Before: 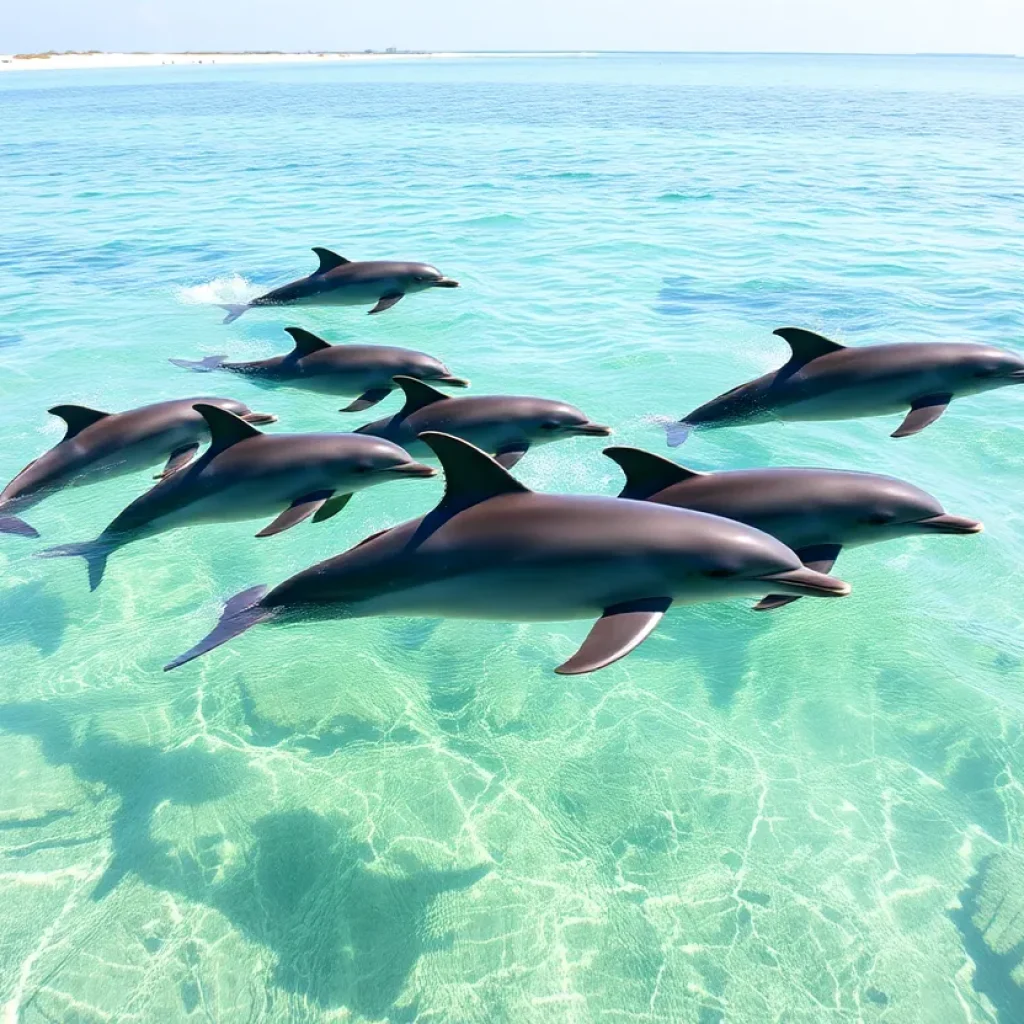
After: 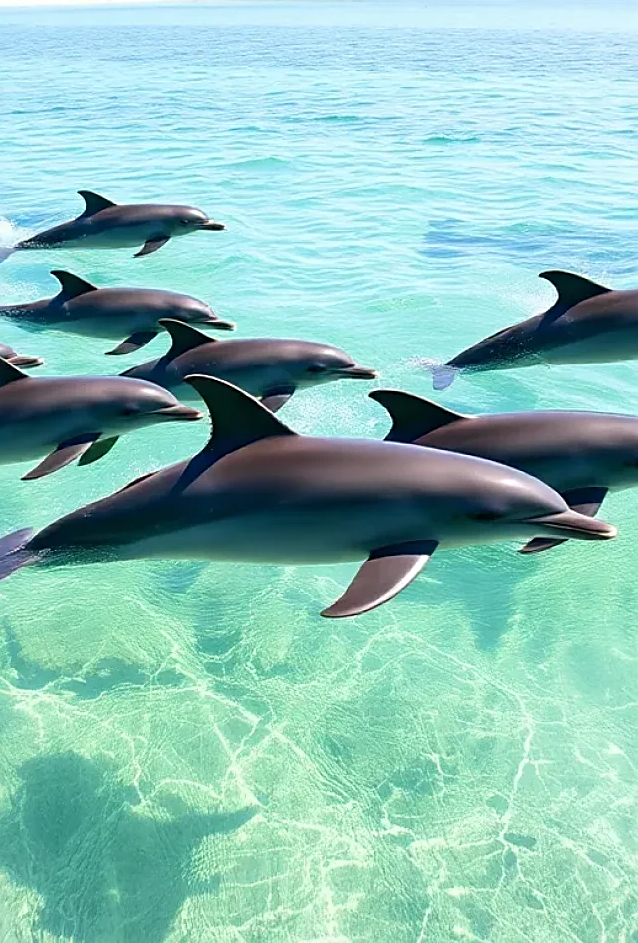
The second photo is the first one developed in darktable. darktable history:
crop and rotate: left 22.918%, top 5.629%, right 14.711%, bottom 2.247%
sharpen: on, module defaults
